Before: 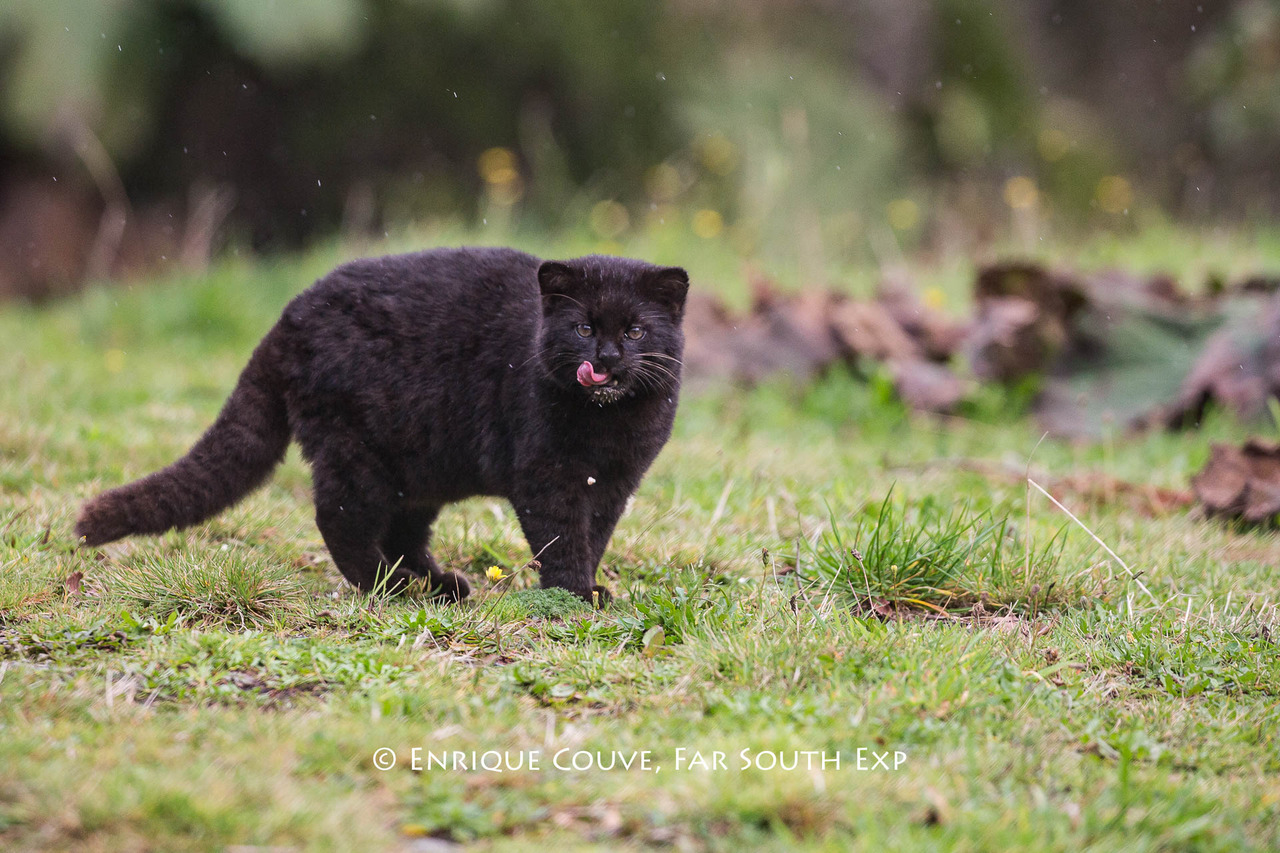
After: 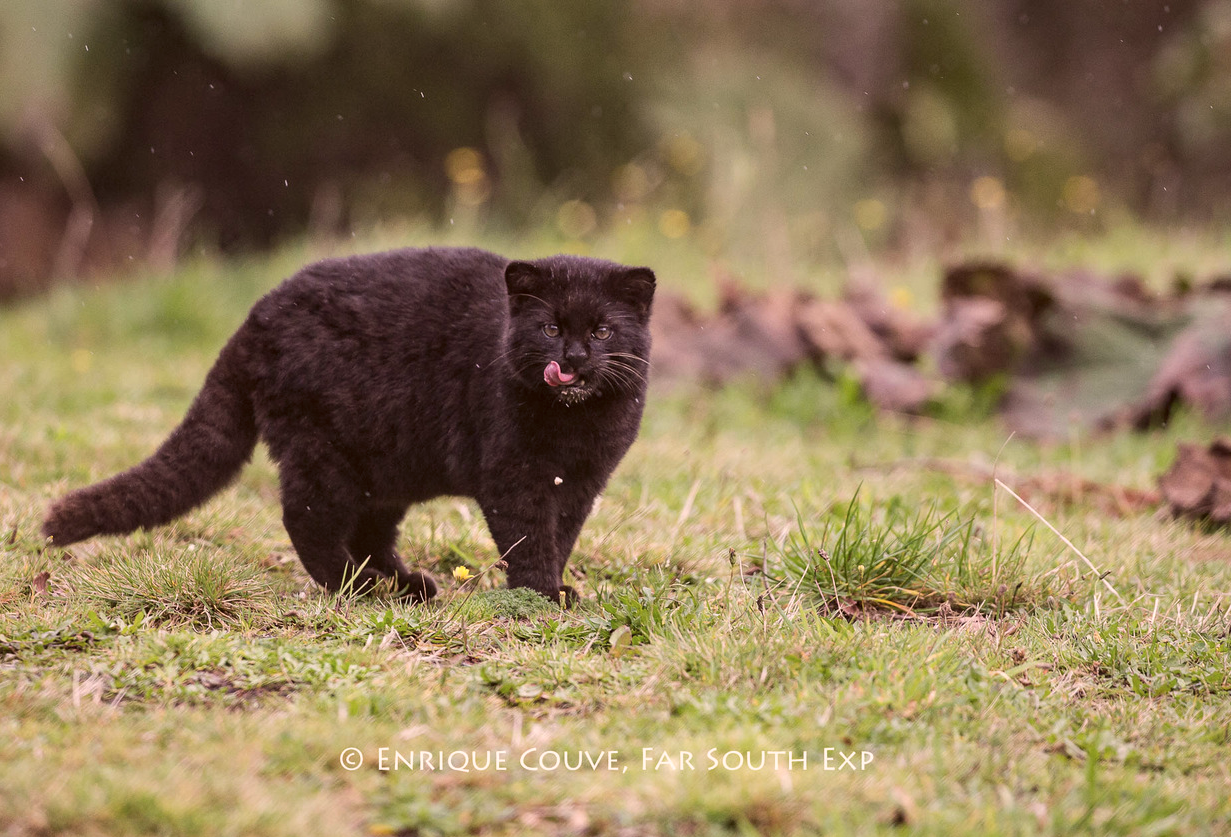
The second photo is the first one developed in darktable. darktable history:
color correction: highlights a* 10.23, highlights b* 9.73, shadows a* 8.53, shadows b* 8.66, saturation 0.794
crop and rotate: left 2.645%, right 1.181%, bottom 1.767%
